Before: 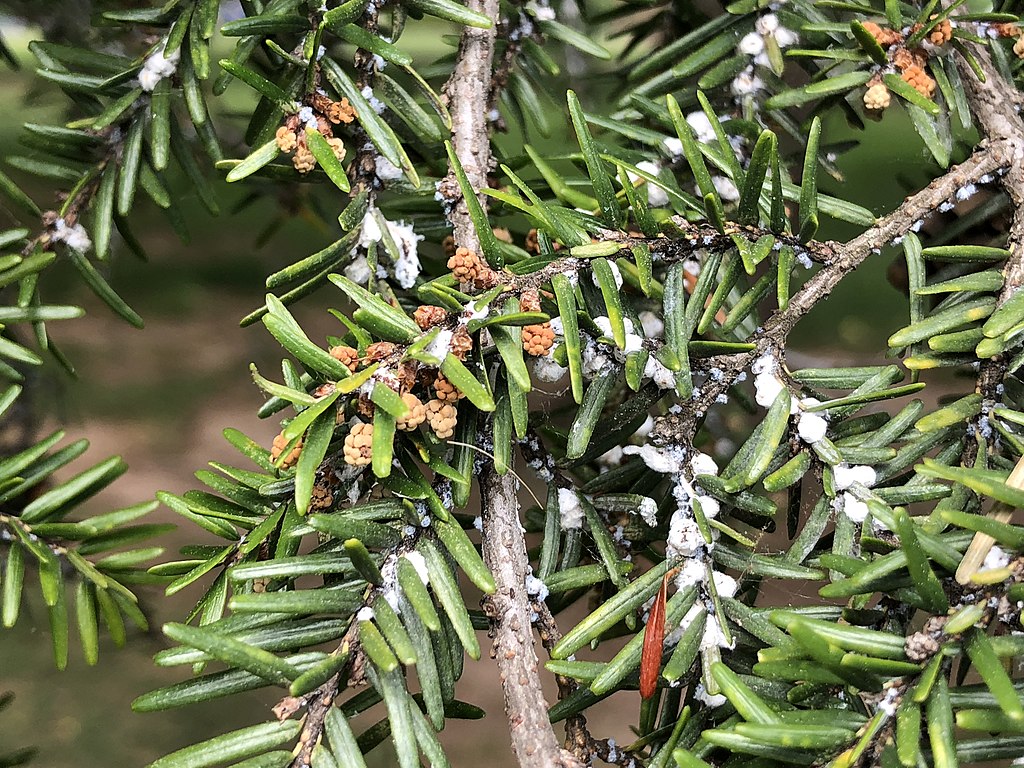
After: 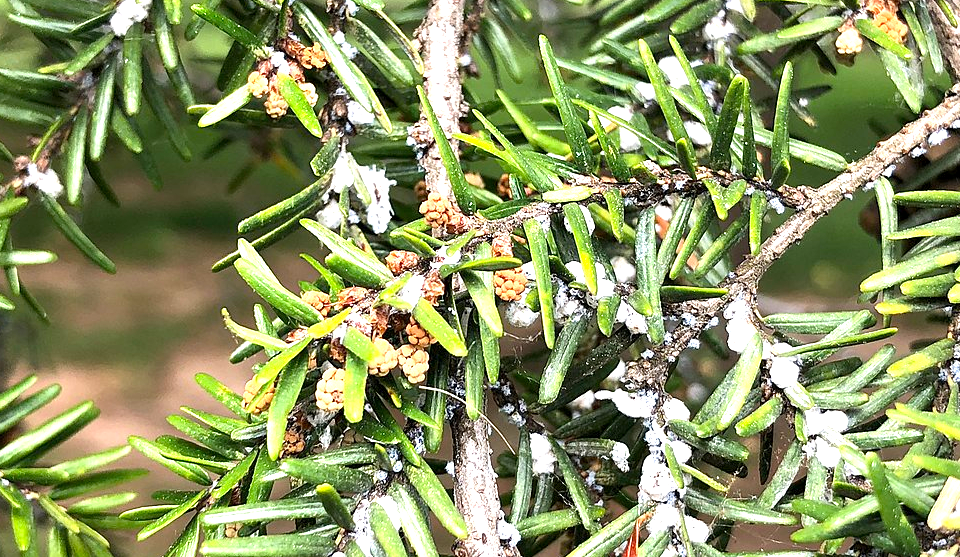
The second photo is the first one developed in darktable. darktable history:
crop: left 2.737%, top 7.287%, right 3.421%, bottom 20.179%
exposure: black level correction 0.001, exposure 1.05 EV, compensate exposure bias true, compensate highlight preservation false
